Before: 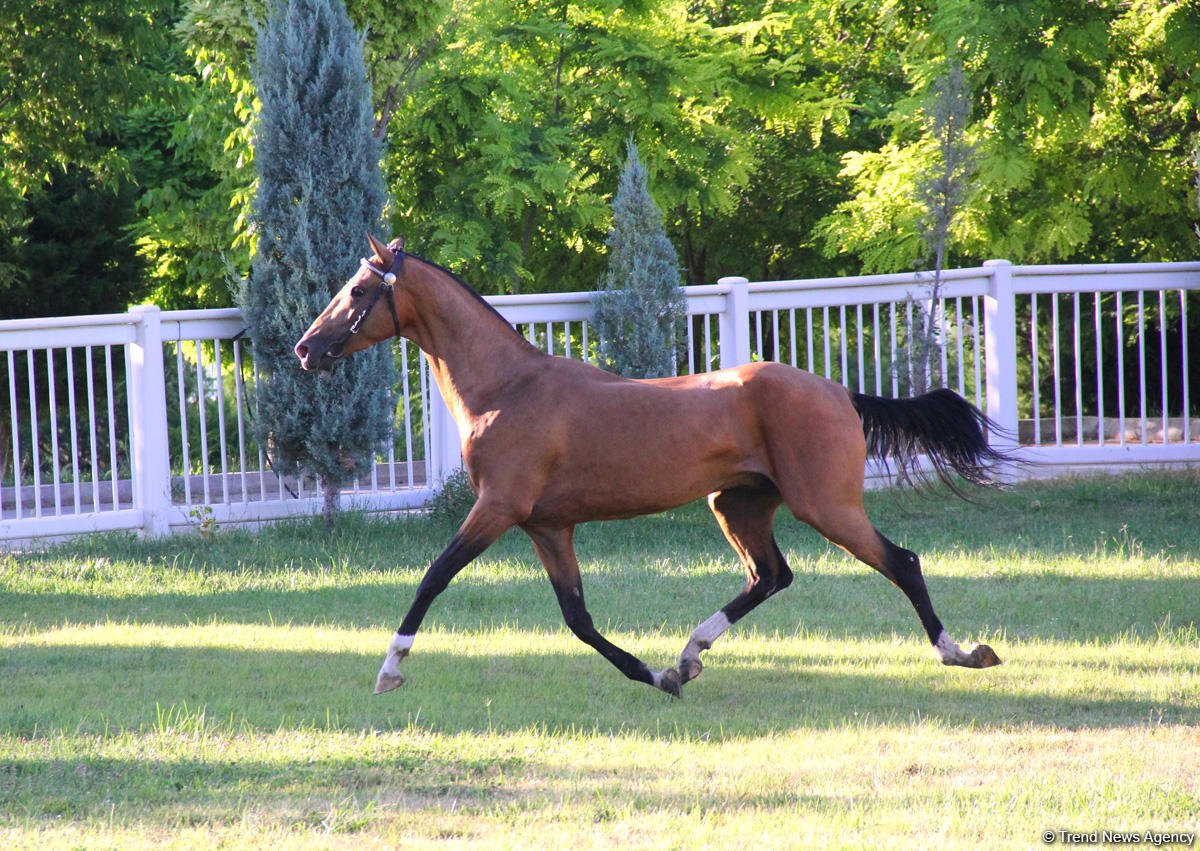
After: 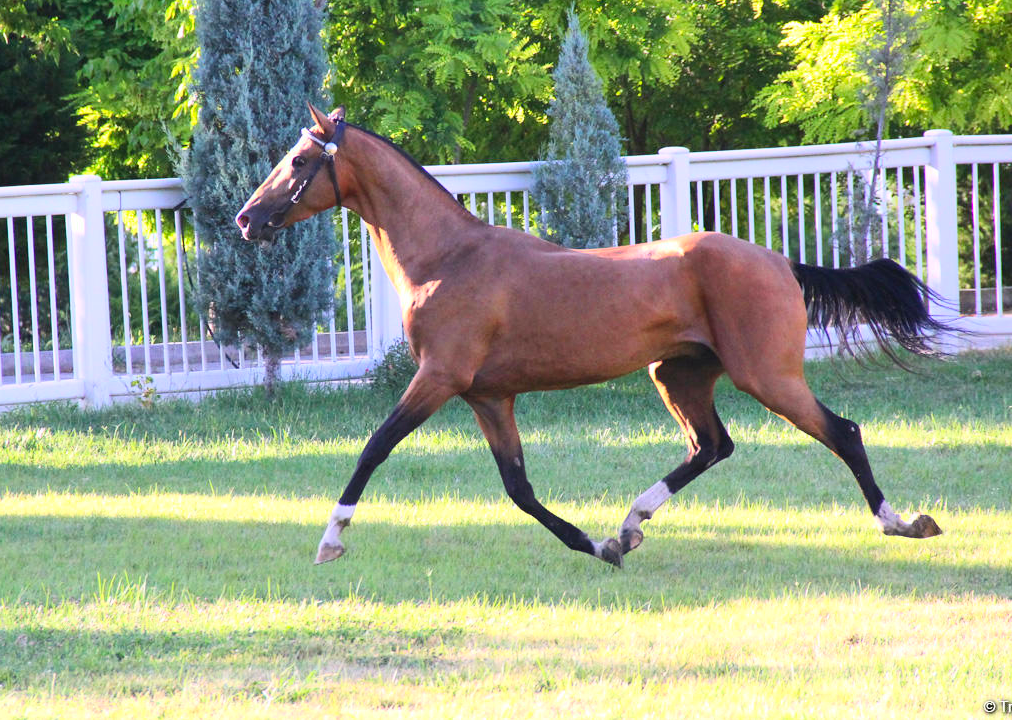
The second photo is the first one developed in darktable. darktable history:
contrast brightness saturation: contrast 0.203, brightness 0.164, saturation 0.225
crop and rotate: left 4.985%, top 15.286%, right 10.645%
